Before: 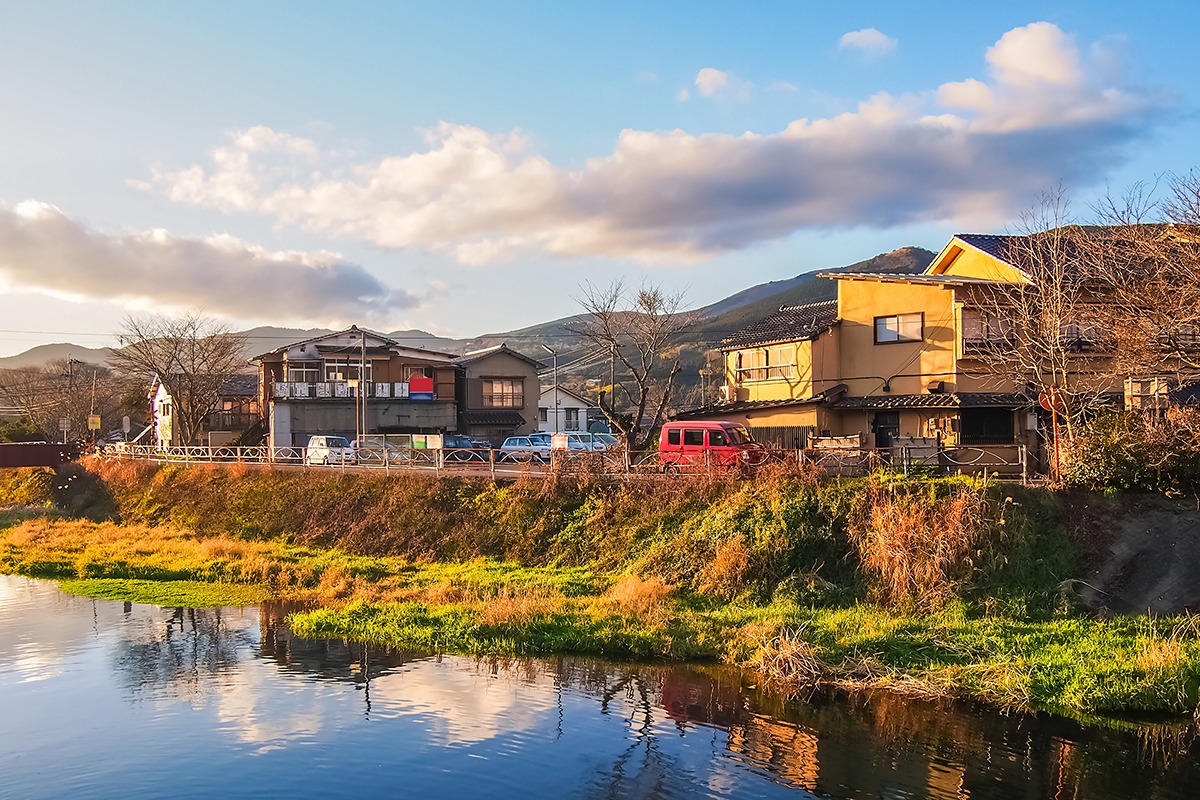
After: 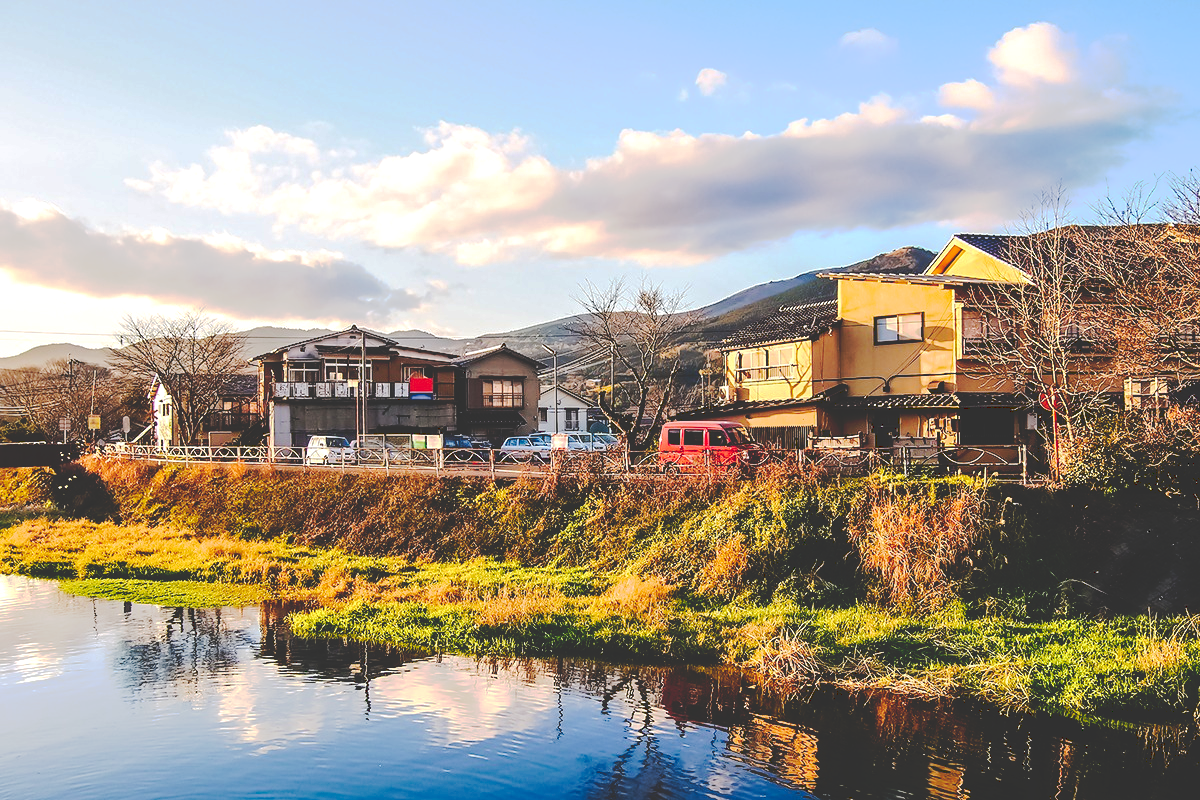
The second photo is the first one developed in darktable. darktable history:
tone curve: curves: ch0 [(0, 0) (0.003, 0.198) (0.011, 0.198) (0.025, 0.198) (0.044, 0.198) (0.069, 0.201) (0.1, 0.202) (0.136, 0.207) (0.177, 0.212) (0.224, 0.222) (0.277, 0.27) (0.335, 0.332) (0.399, 0.422) (0.468, 0.542) (0.543, 0.626) (0.623, 0.698) (0.709, 0.764) (0.801, 0.82) (0.898, 0.863) (1, 1)], preserve colors none
tone equalizer: -8 EV -0.417 EV, -7 EV -0.389 EV, -6 EV -0.333 EV, -5 EV -0.222 EV, -3 EV 0.222 EV, -2 EV 0.333 EV, -1 EV 0.389 EV, +0 EV 0.417 EV, edges refinement/feathering 500, mask exposure compensation -1.25 EV, preserve details no
